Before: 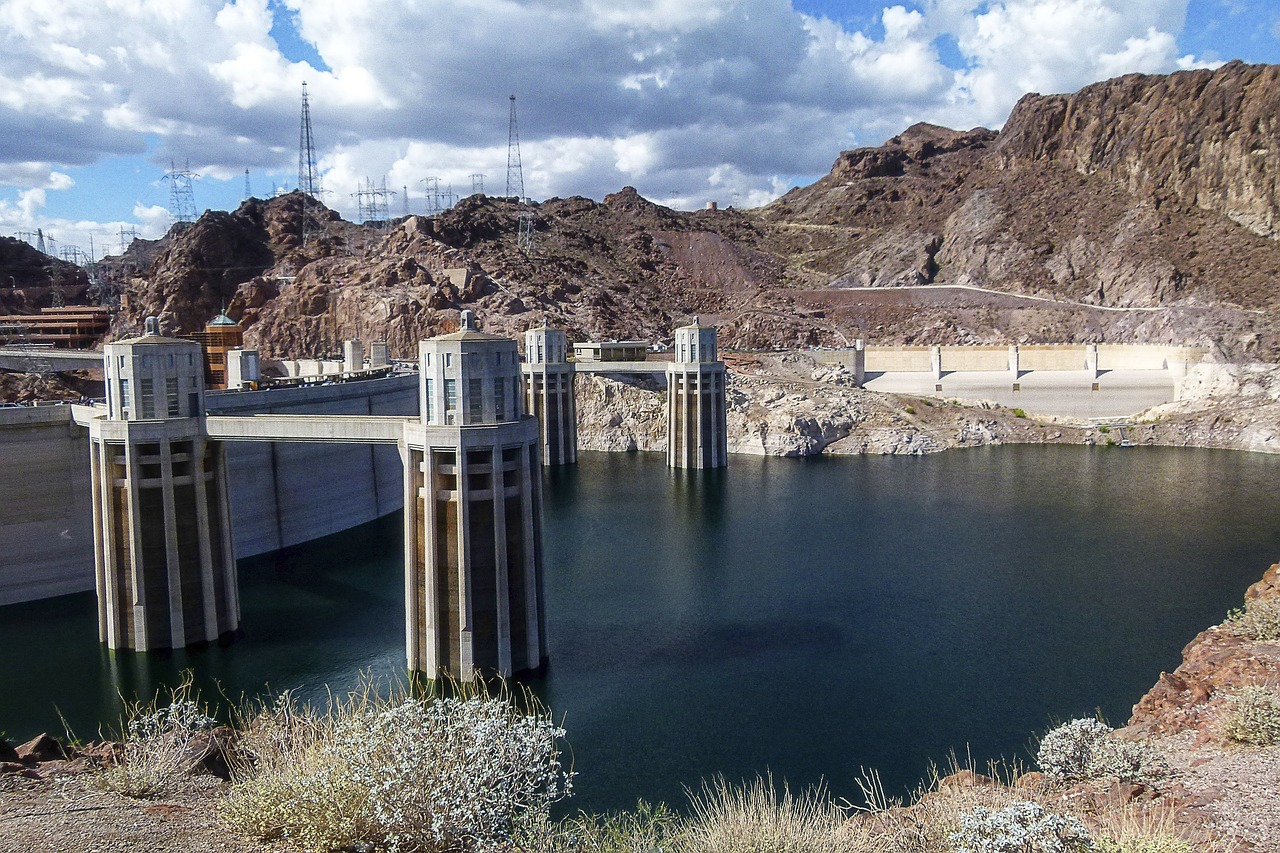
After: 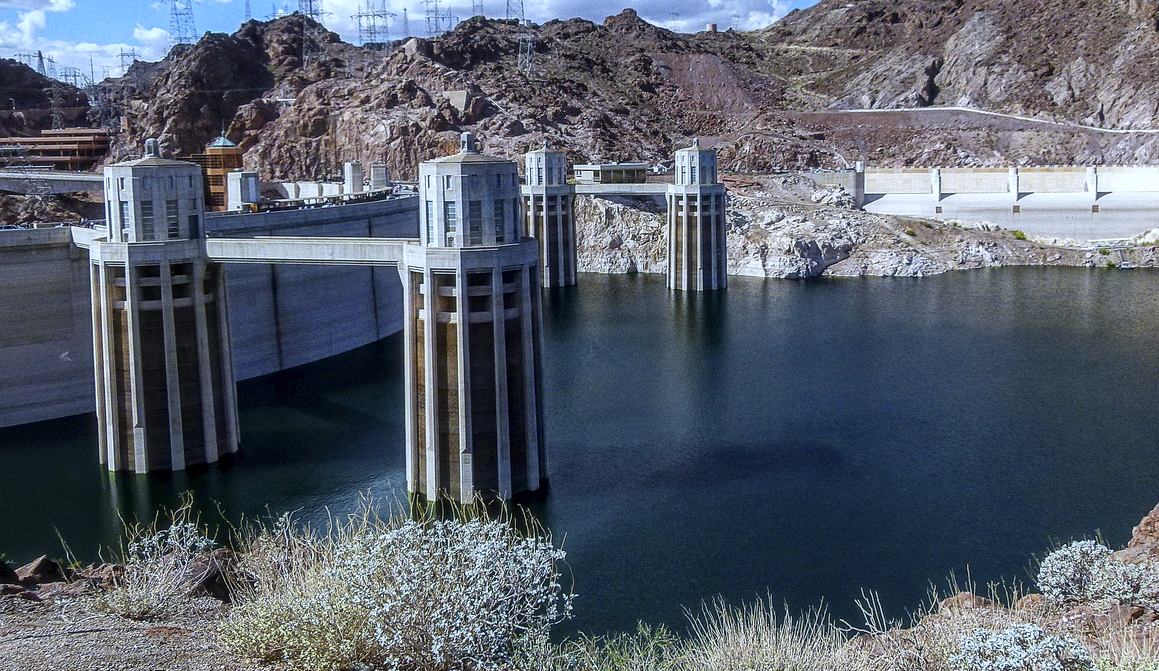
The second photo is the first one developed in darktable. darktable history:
local contrast: on, module defaults
white balance: red 0.926, green 1.003, blue 1.133
crop: top 20.916%, right 9.437%, bottom 0.316%
